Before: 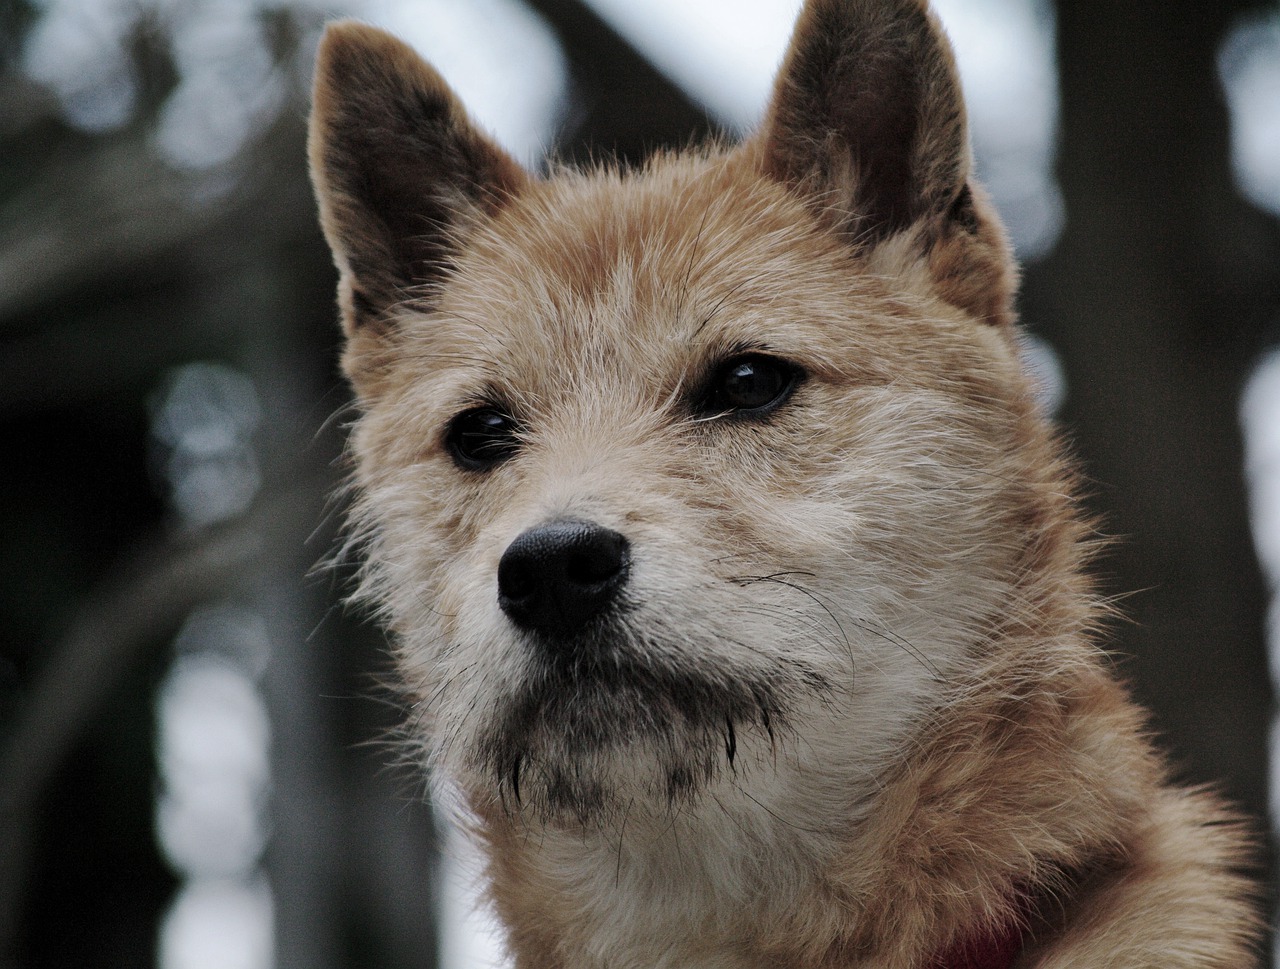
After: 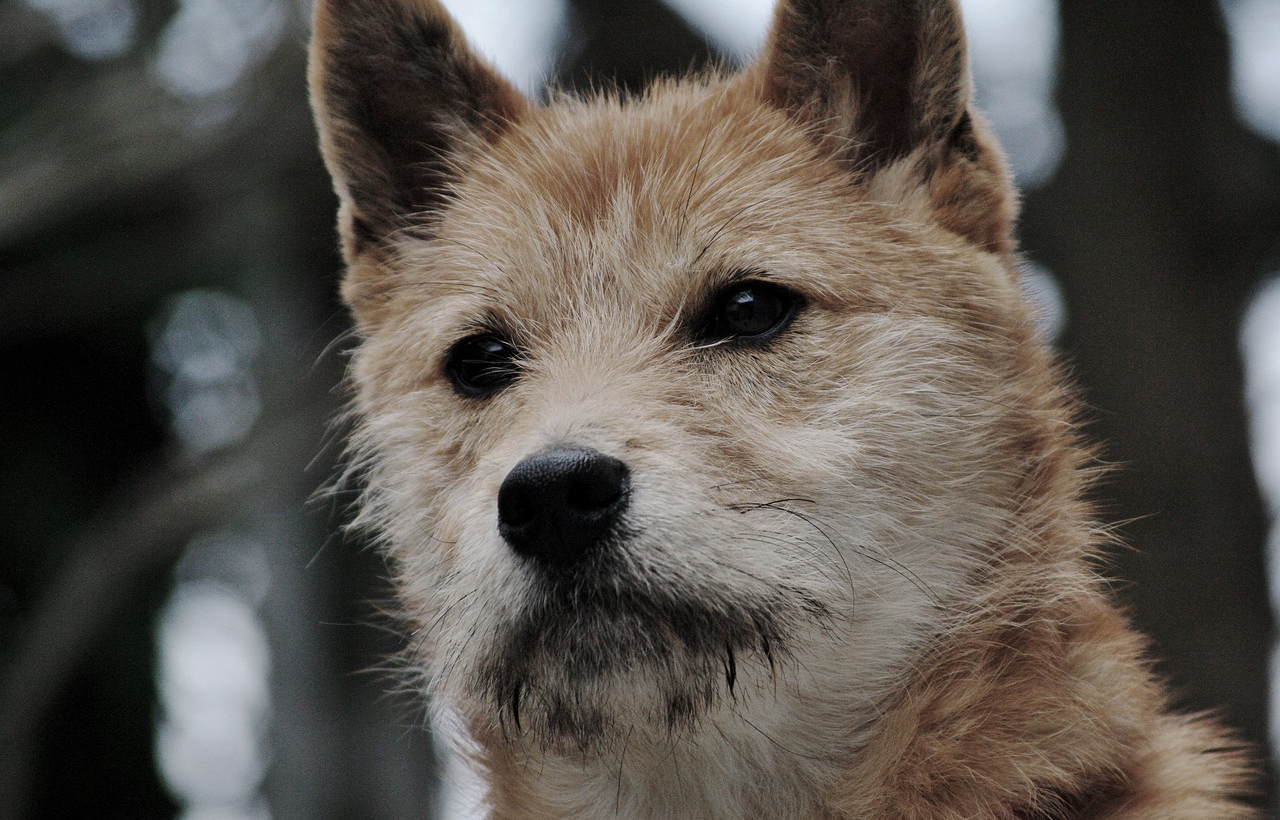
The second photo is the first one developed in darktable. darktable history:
crop: top 7.58%, bottom 7.768%
